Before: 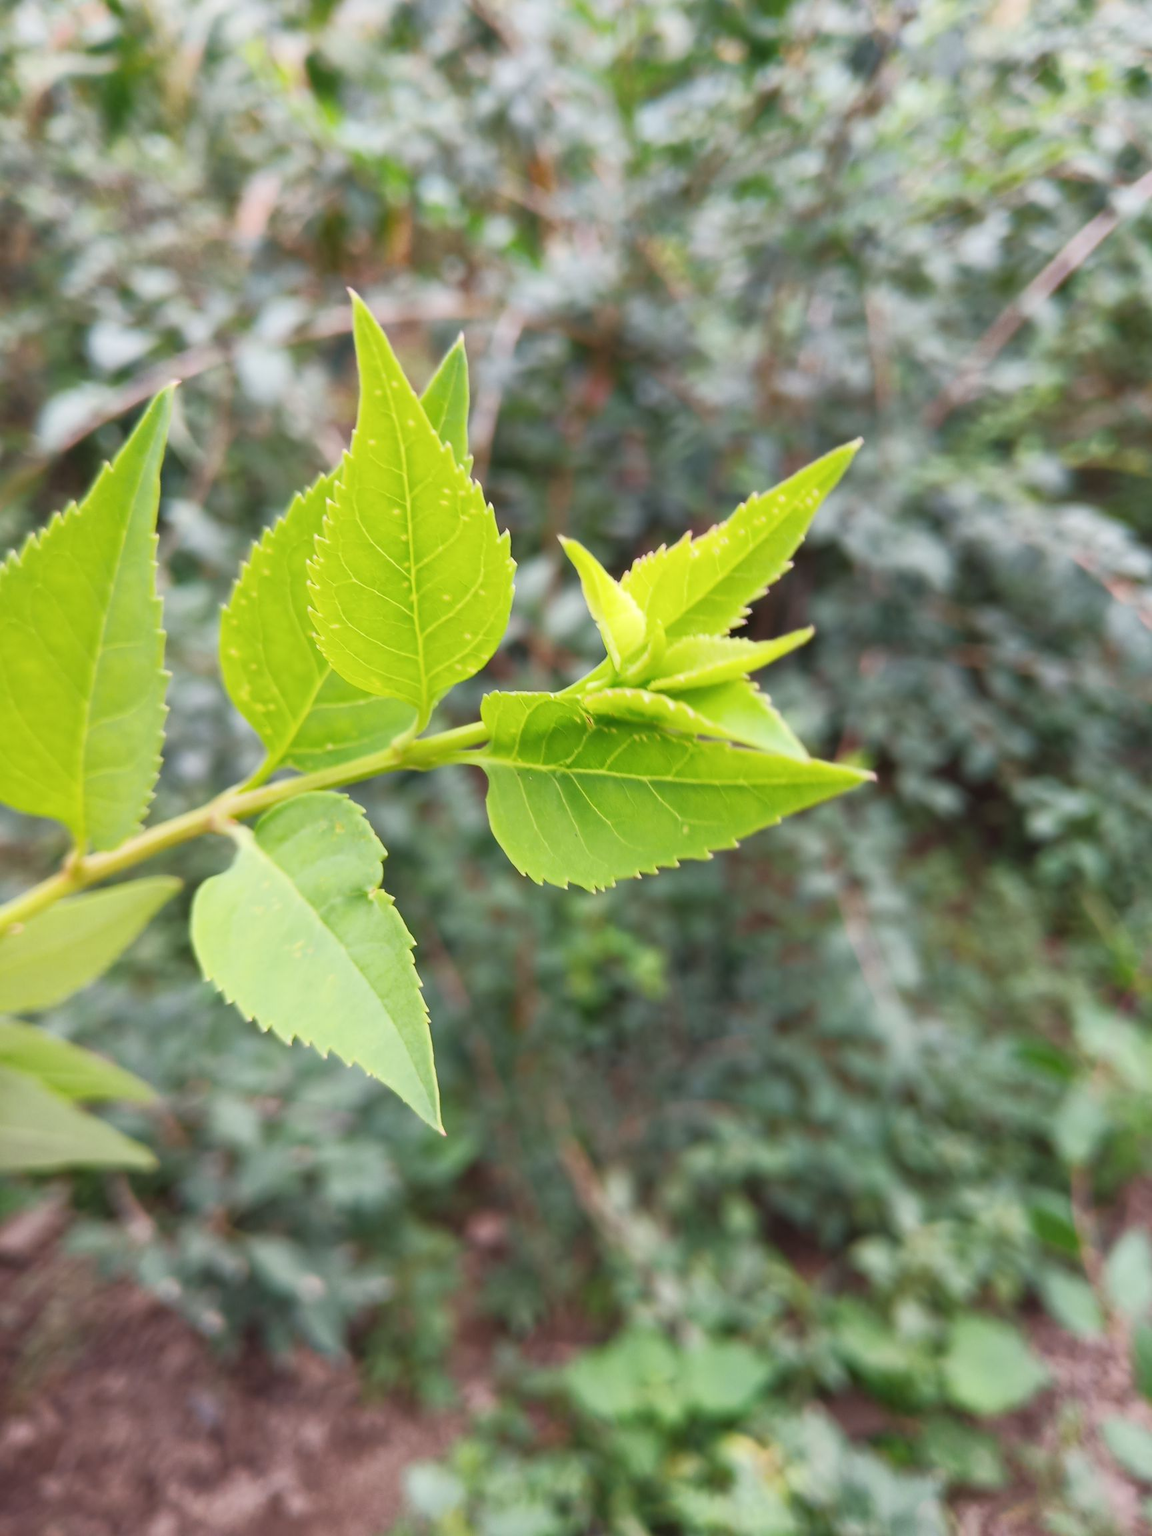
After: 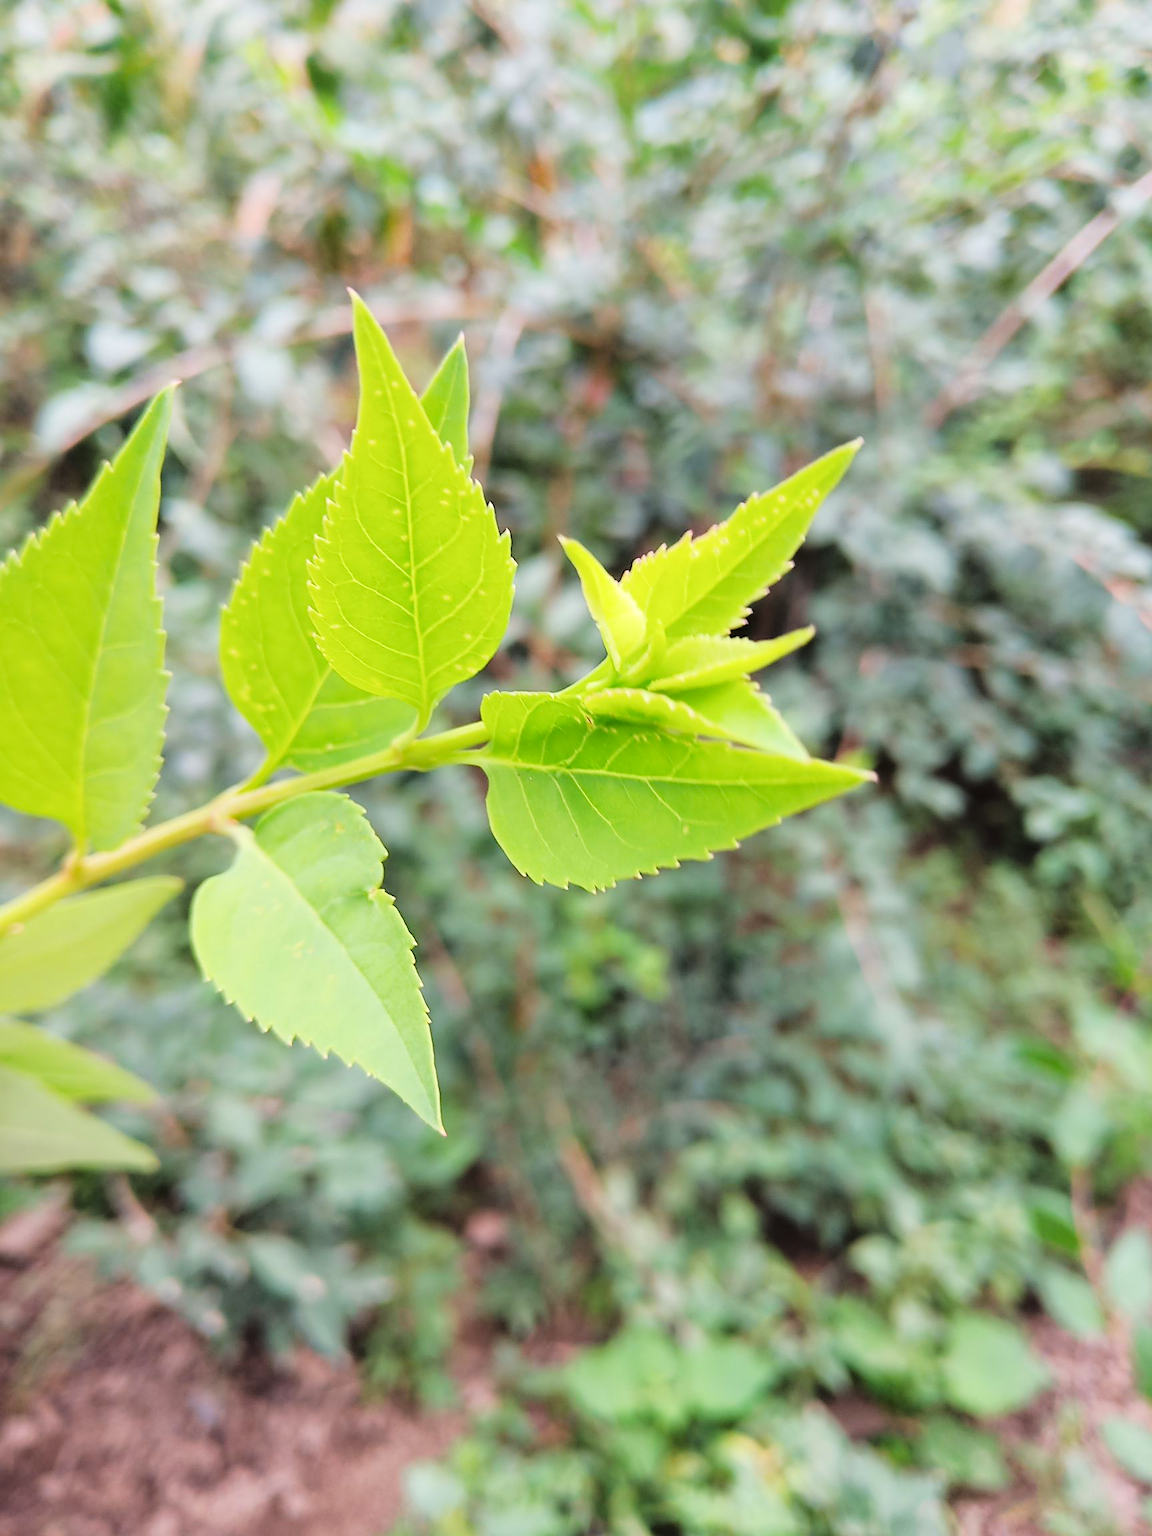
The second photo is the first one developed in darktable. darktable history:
tone curve: curves: ch0 [(0, 0) (0.003, 0.013) (0.011, 0.012) (0.025, 0.011) (0.044, 0.016) (0.069, 0.029) (0.1, 0.045) (0.136, 0.074) (0.177, 0.123) (0.224, 0.207) (0.277, 0.313) (0.335, 0.414) (0.399, 0.509) (0.468, 0.599) (0.543, 0.663) (0.623, 0.728) (0.709, 0.79) (0.801, 0.854) (0.898, 0.925) (1, 1)], color space Lab, linked channels, preserve colors none
sharpen: on, module defaults
